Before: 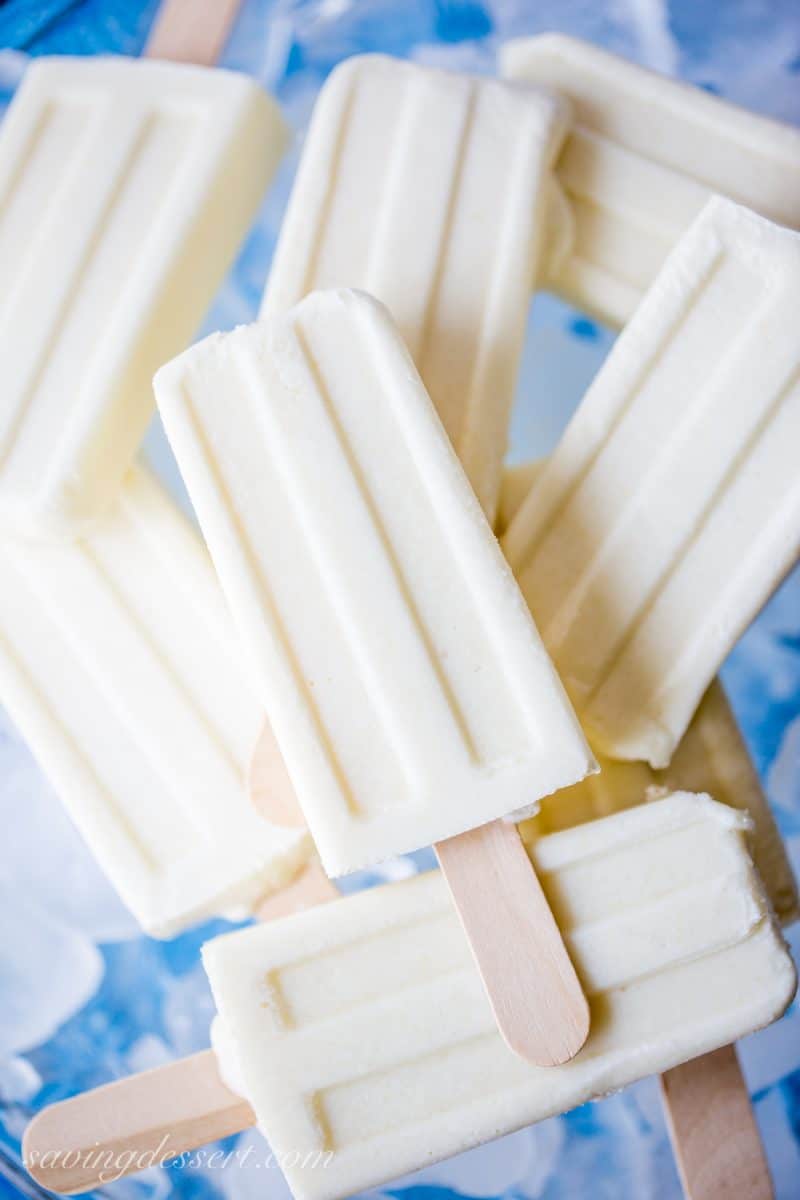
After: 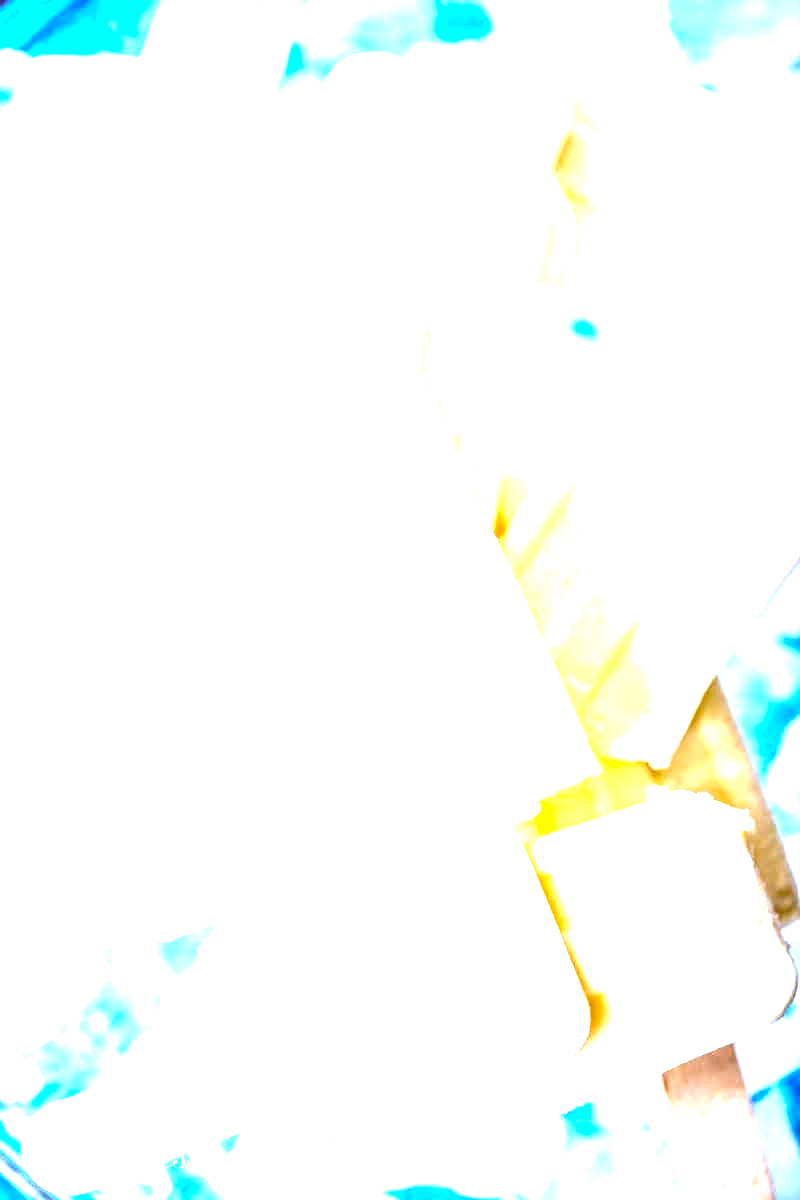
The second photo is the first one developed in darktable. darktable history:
exposure: black level correction 0, exposure 1.9 EV, compensate highlight preservation false
color balance rgb: shadows lift › luminance -10%, power › luminance -9%, linear chroma grading › global chroma 10%, global vibrance 10%, contrast 15%, saturation formula JzAzBz (2021)
local contrast: on, module defaults
